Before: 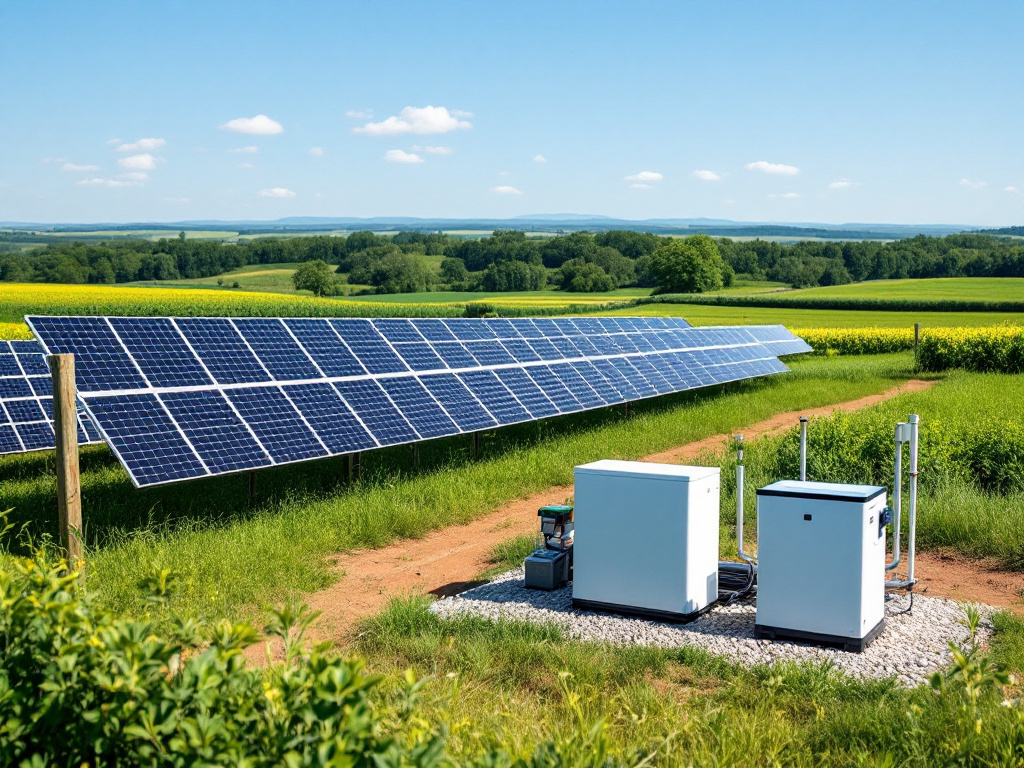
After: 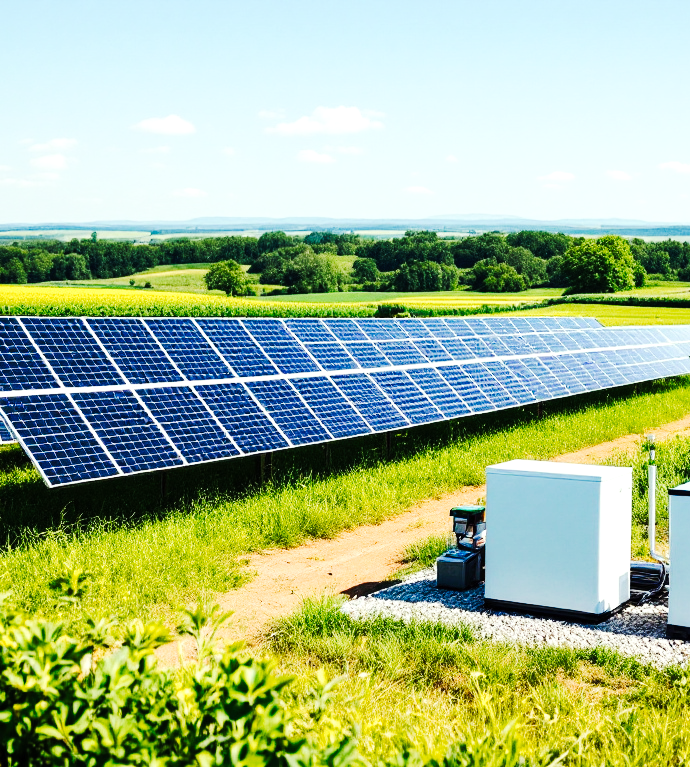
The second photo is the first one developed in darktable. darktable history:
tone curve: curves: ch0 [(0, 0) (0.003, 0.005) (0.011, 0.011) (0.025, 0.02) (0.044, 0.03) (0.069, 0.041) (0.1, 0.062) (0.136, 0.089) (0.177, 0.135) (0.224, 0.189) (0.277, 0.259) (0.335, 0.373) (0.399, 0.499) (0.468, 0.622) (0.543, 0.724) (0.623, 0.807) (0.709, 0.868) (0.801, 0.916) (0.898, 0.964) (1, 1)], preserve colors none
tone equalizer: -8 EV -0.439 EV, -7 EV -0.391 EV, -6 EV -0.325 EV, -5 EV -0.224 EV, -3 EV 0.241 EV, -2 EV 0.307 EV, -1 EV 0.401 EV, +0 EV 0.393 EV, edges refinement/feathering 500, mask exposure compensation -1.25 EV, preserve details no
crop and rotate: left 8.649%, right 23.875%
color correction: highlights a* -2.49, highlights b* 2.6
